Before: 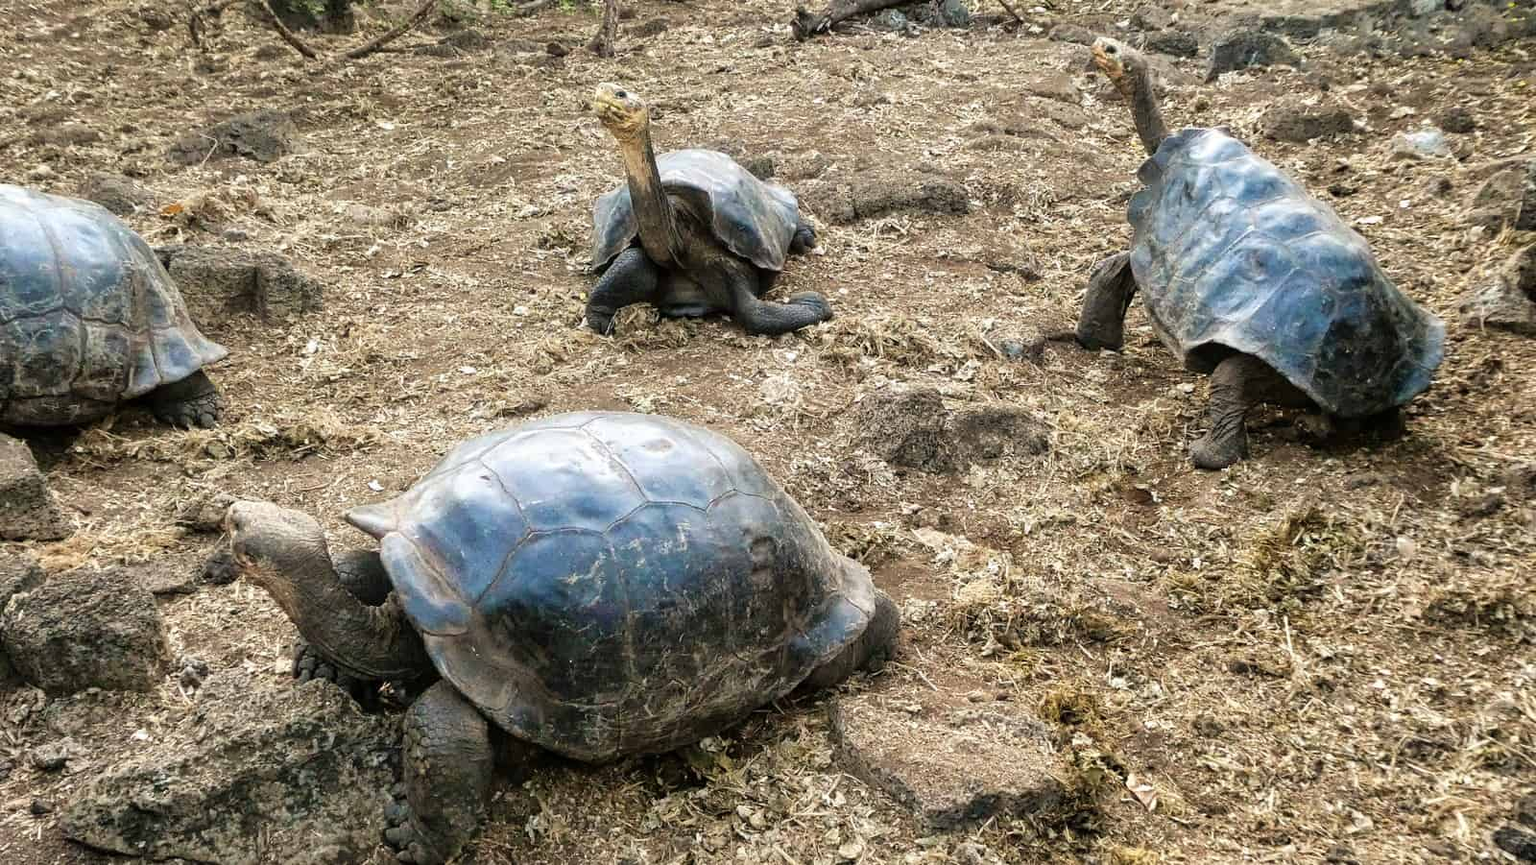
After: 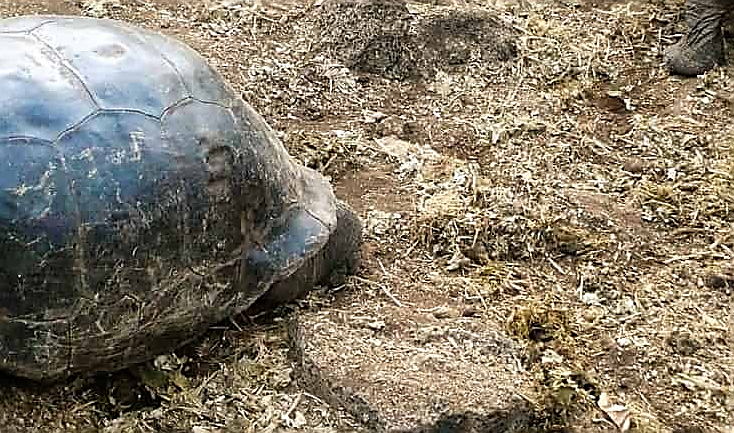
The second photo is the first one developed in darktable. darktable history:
sharpen: radius 1.398, amount 1.262, threshold 0.837
crop: left 35.95%, top 45.913%, right 18.142%, bottom 5.925%
